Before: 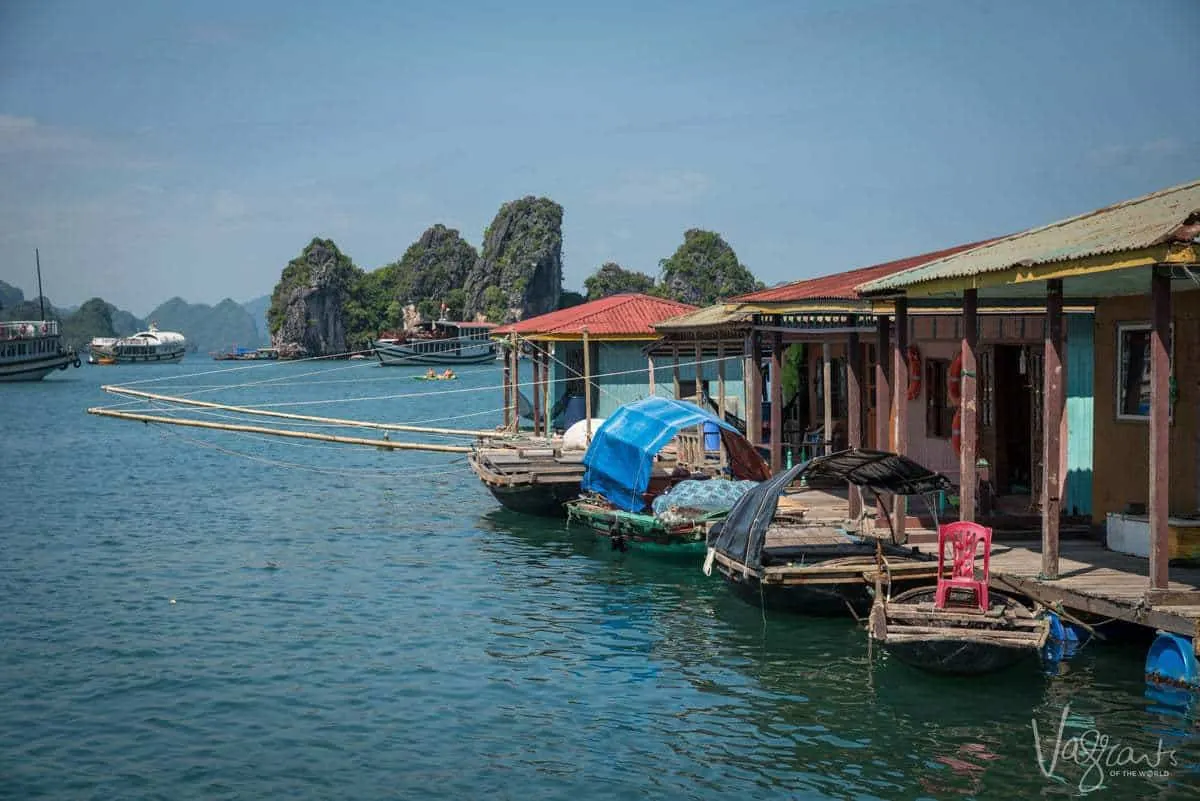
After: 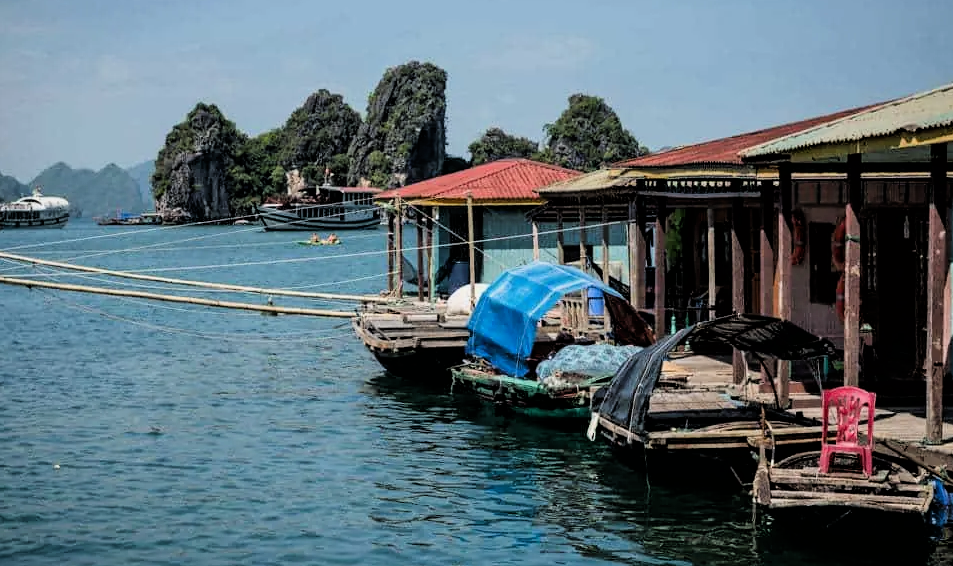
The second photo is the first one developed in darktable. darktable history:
vibrance: on, module defaults
crop: left 9.712%, top 16.928%, right 10.845%, bottom 12.332%
filmic rgb: black relative exposure -4 EV, white relative exposure 3 EV, hardness 3.02, contrast 1.4
